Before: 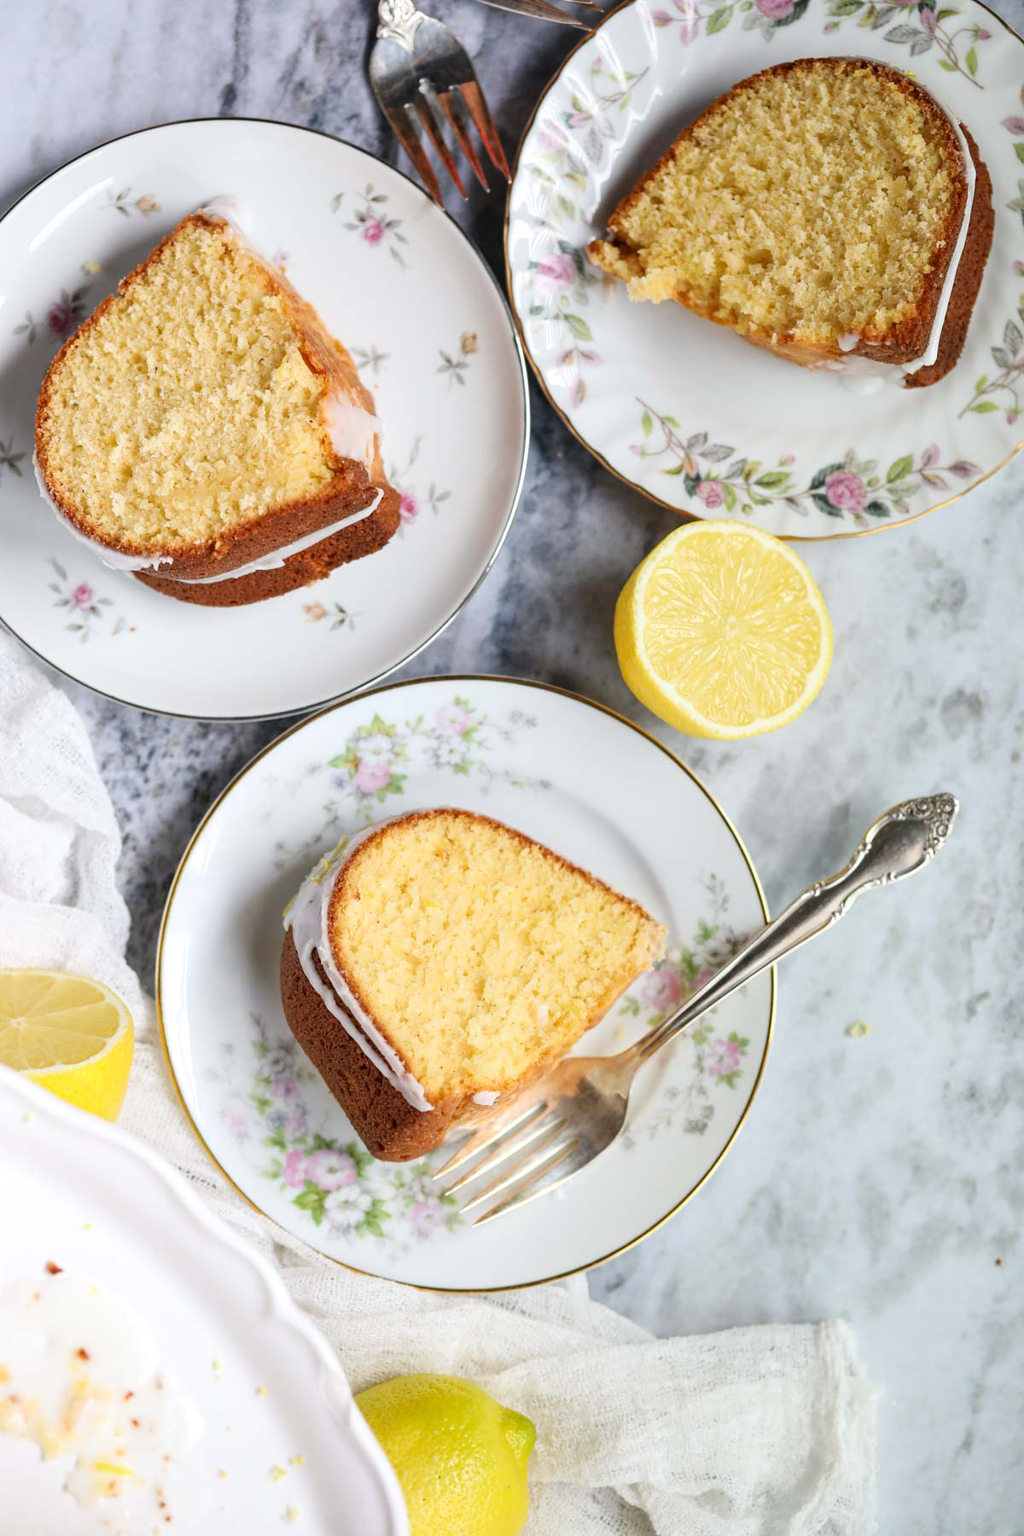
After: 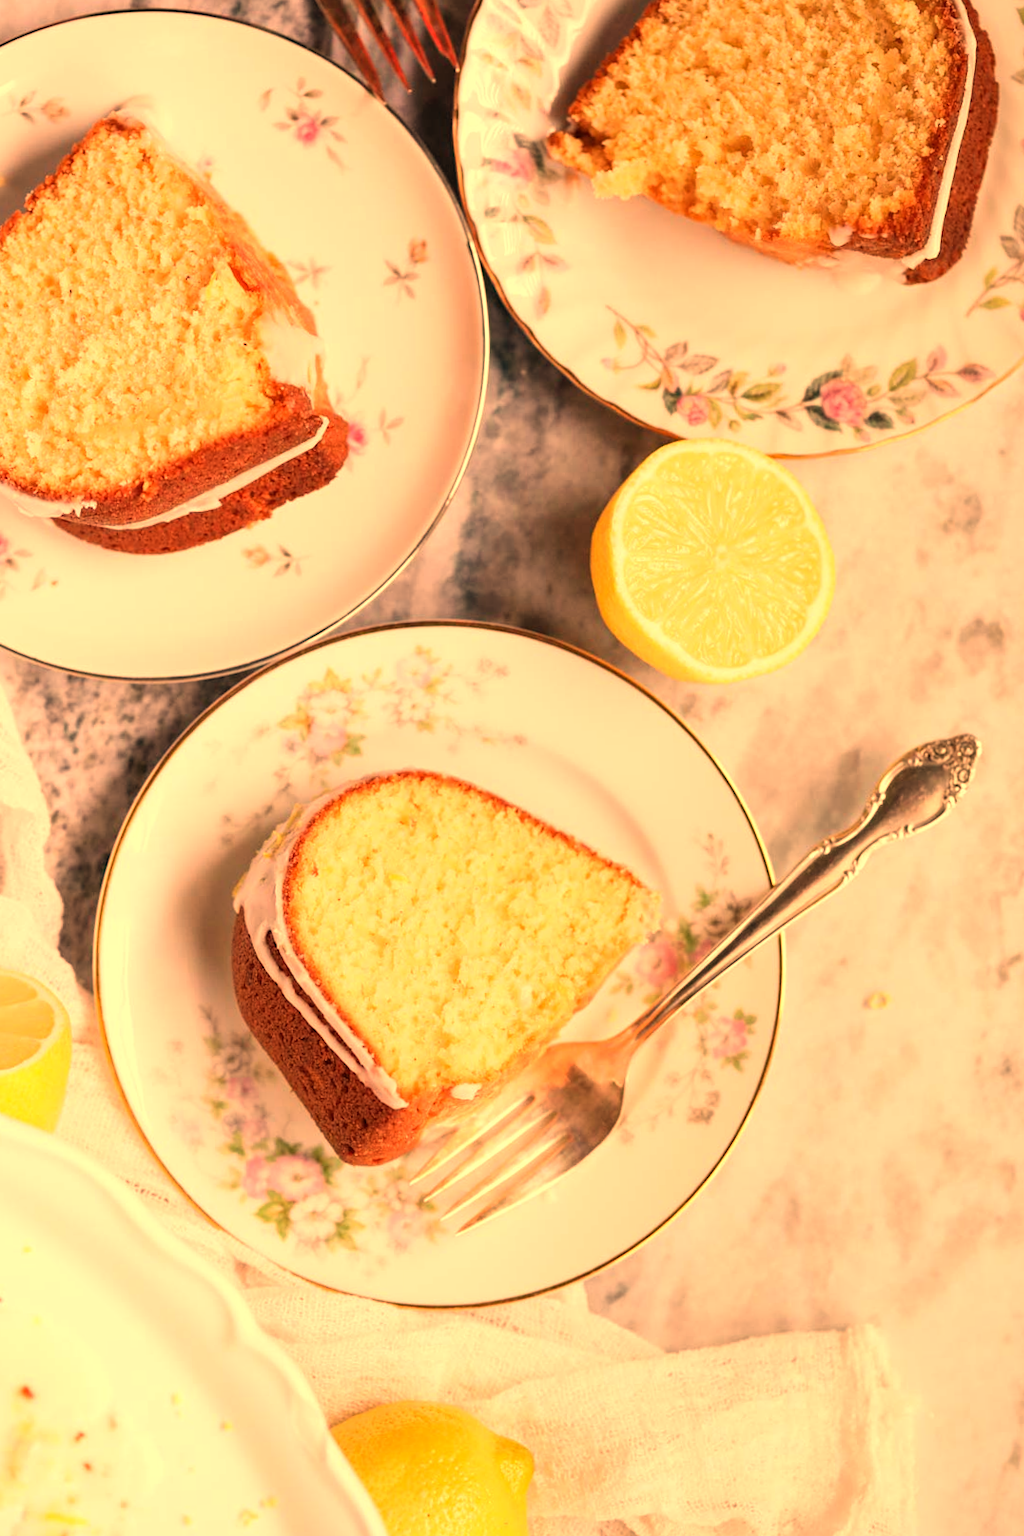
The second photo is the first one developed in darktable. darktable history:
white balance: red 1.467, blue 0.684
crop and rotate: angle 1.96°, left 5.673%, top 5.673%
